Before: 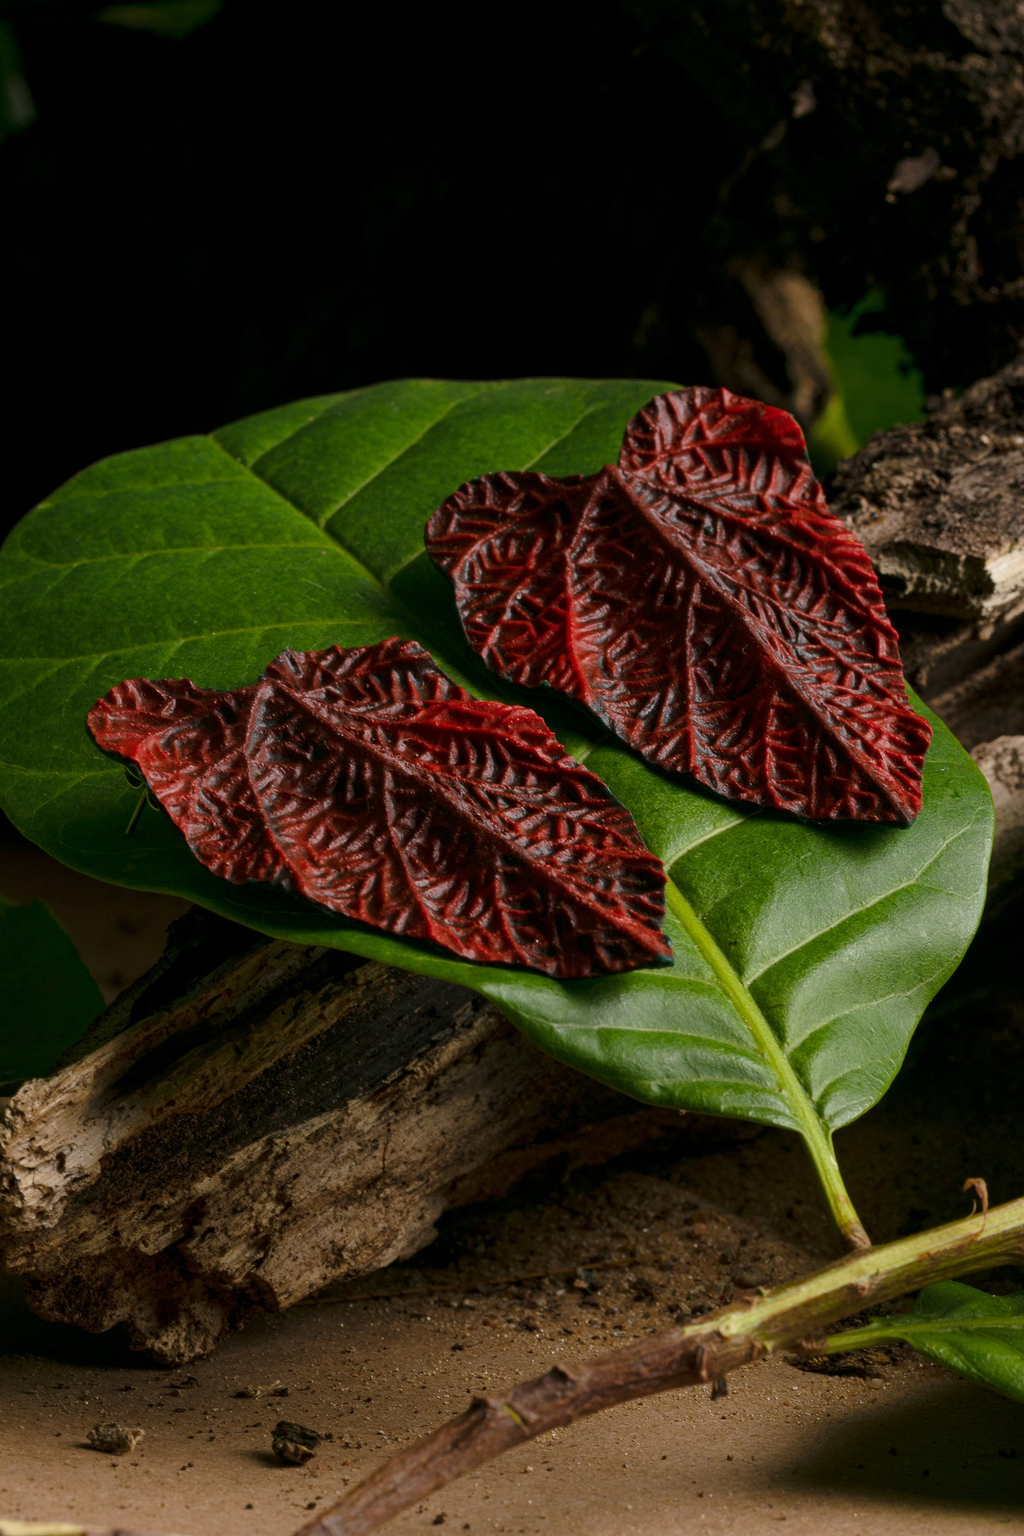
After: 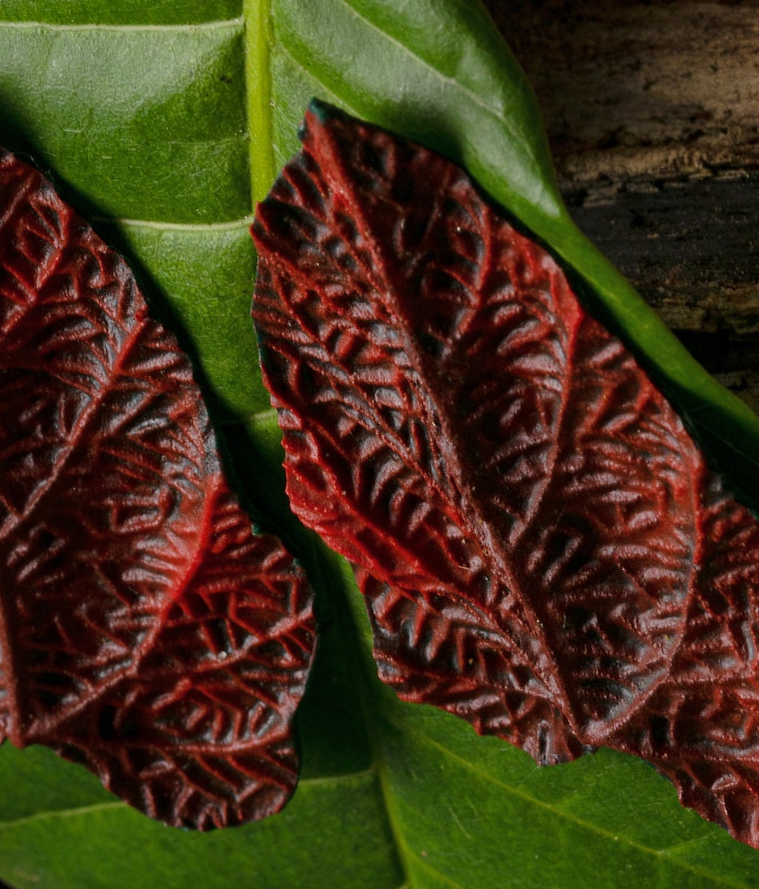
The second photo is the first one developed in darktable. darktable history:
shadows and highlights: shadows 24.99, highlights -24.81
crop and rotate: angle 148.05°, left 9.216%, top 15.562%, right 4.481%, bottom 17.032%
